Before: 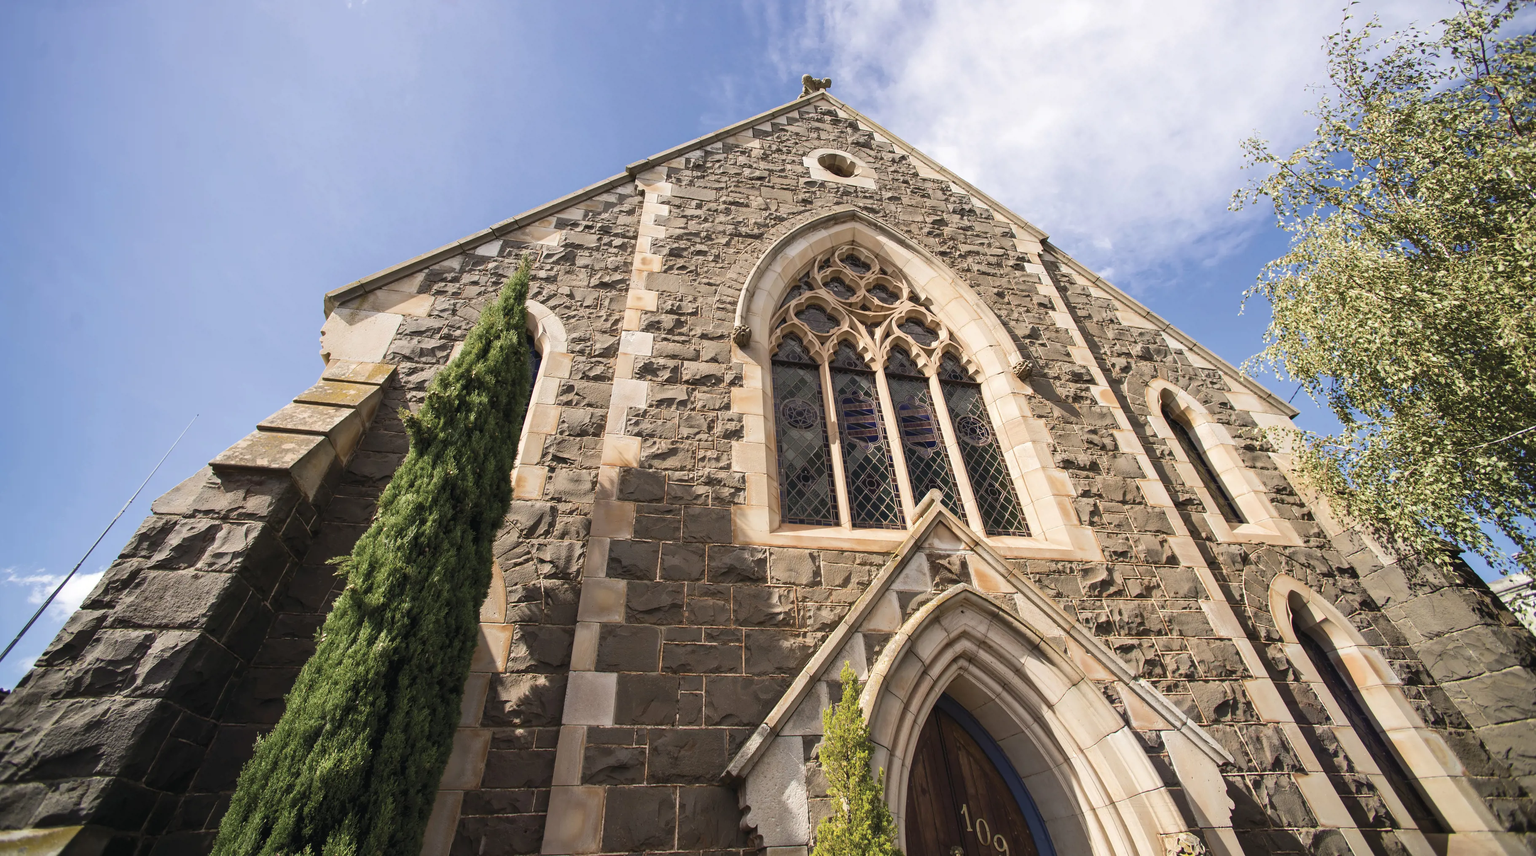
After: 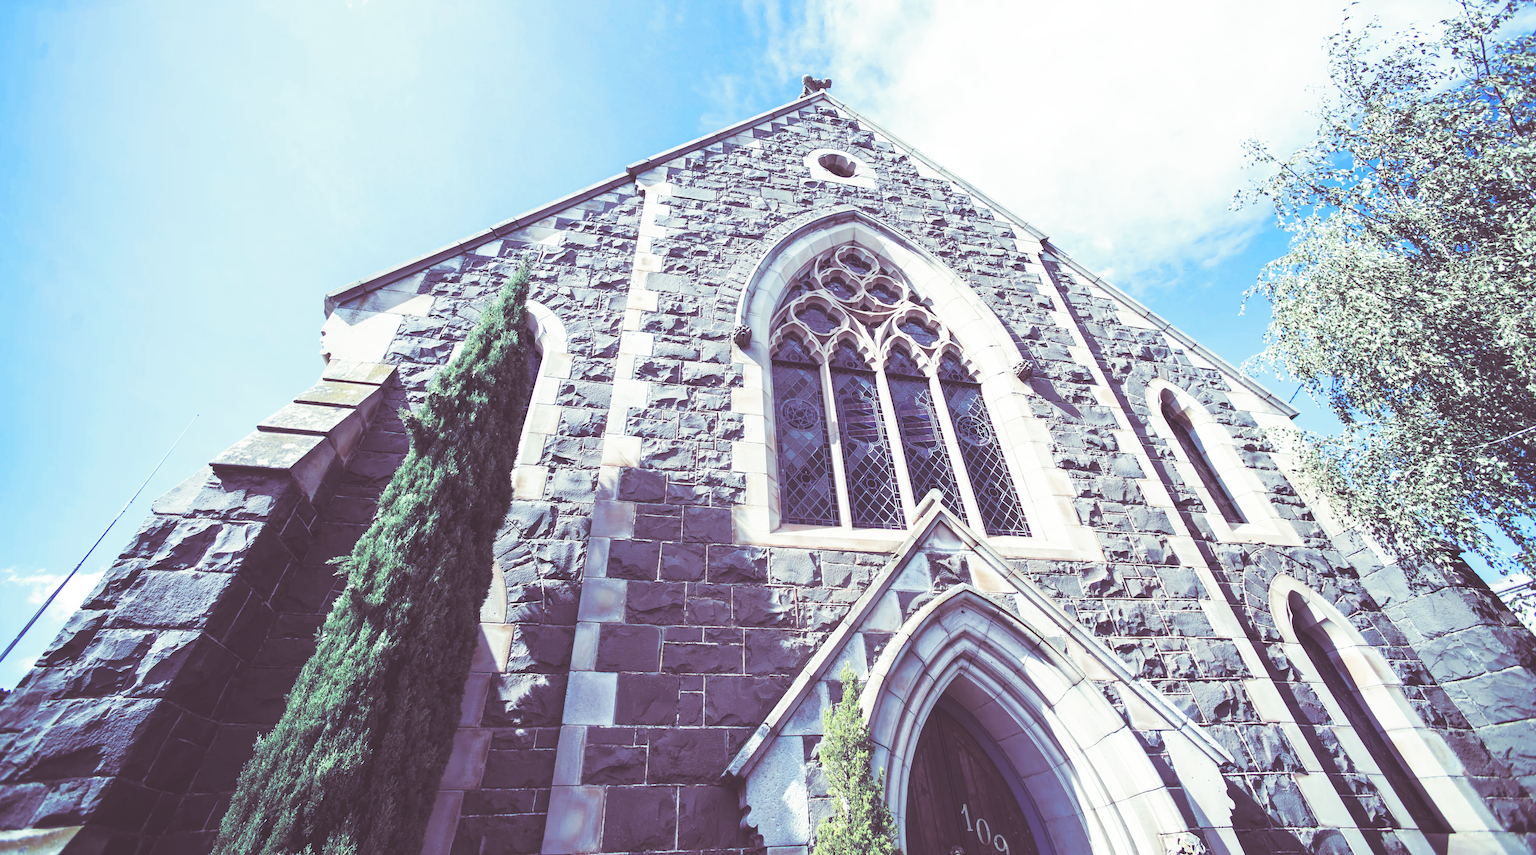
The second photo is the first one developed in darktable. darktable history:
rgb curve: curves: ch0 [(0, 0.186) (0.314, 0.284) (0.576, 0.466) (0.805, 0.691) (0.936, 0.886)]; ch1 [(0, 0.186) (0.314, 0.284) (0.581, 0.534) (0.771, 0.746) (0.936, 0.958)]; ch2 [(0, 0.216) (0.275, 0.39) (1, 1)], mode RGB, independent channels, compensate middle gray true, preserve colors none
split-toning: shadows › saturation 0.24, highlights › hue 54°, highlights › saturation 0.24
base curve: curves: ch0 [(0, 0) (0.007, 0.004) (0.027, 0.03) (0.046, 0.07) (0.207, 0.54) (0.442, 0.872) (0.673, 0.972) (1, 1)], preserve colors none
